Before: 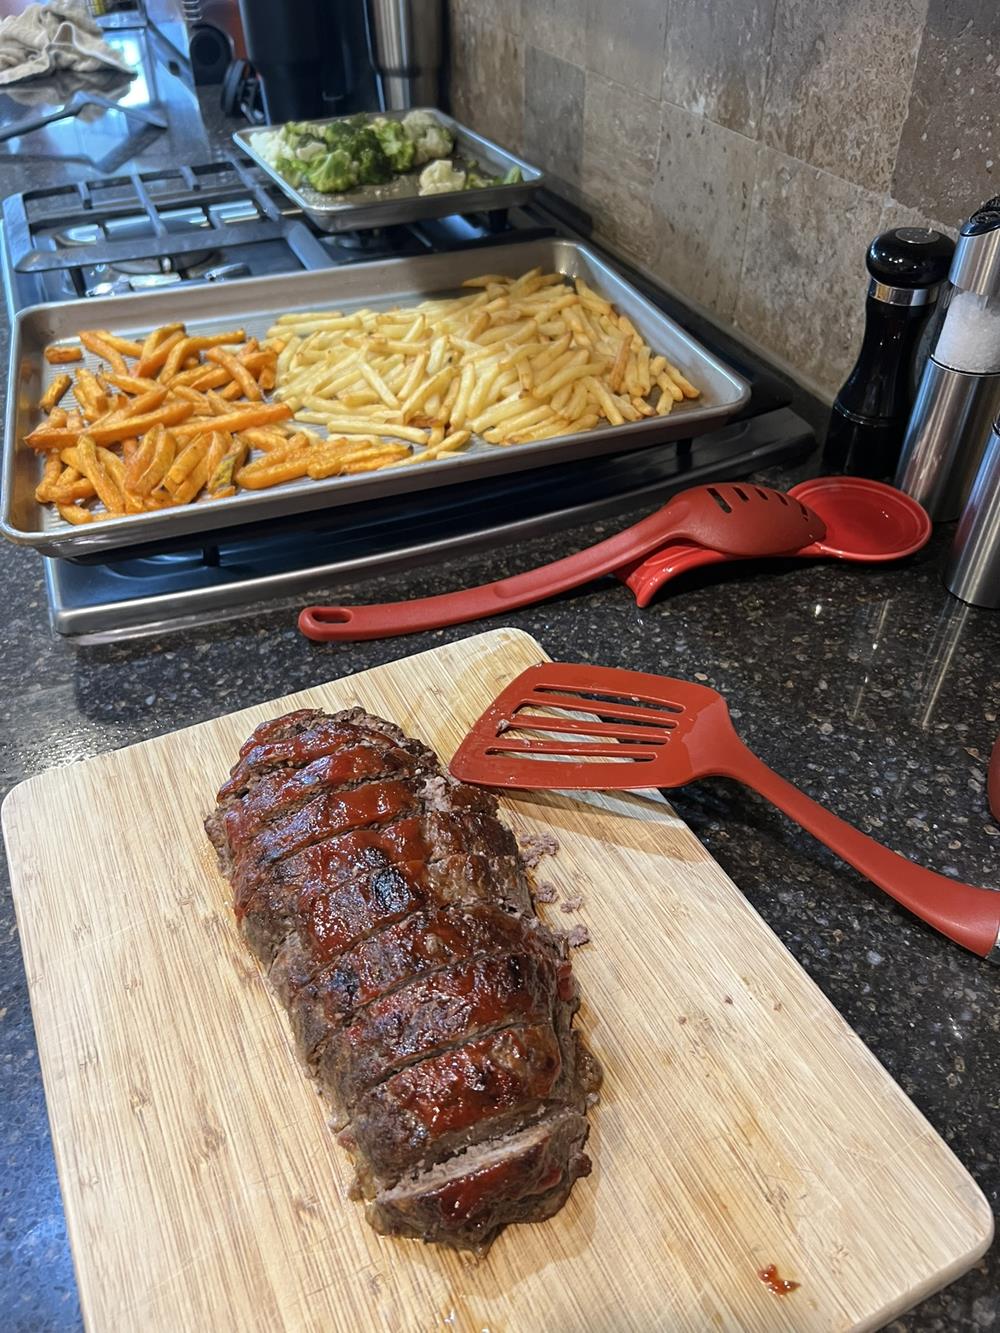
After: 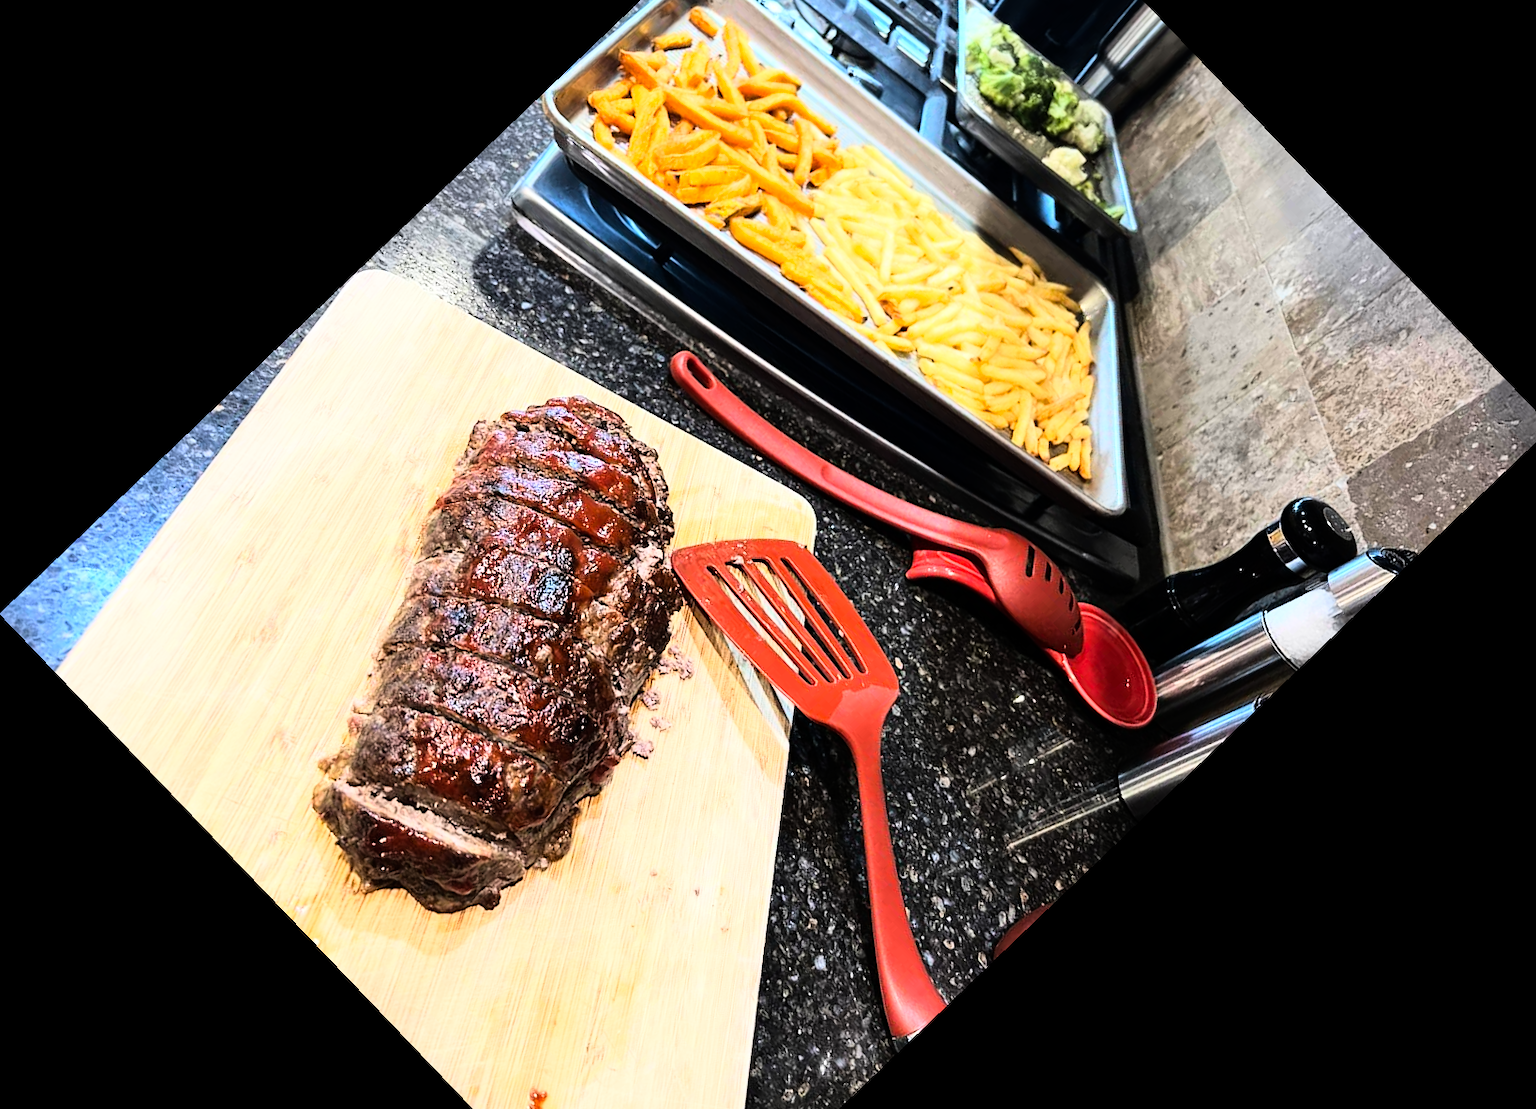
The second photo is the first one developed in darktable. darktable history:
rgb curve: curves: ch0 [(0, 0) (0.21, 0.15) (0.24, 0.21) (0.5, 0.75) (0.75, 0.96) (0.89, 0.99) (1, 1)]; ch1 [(0, 0.02) (0.21, 0.13) (0.25, 0.2) (0.5, 0.67) (0.75, 0.9) (0.89, 0.97) (1, 1)]; ch2 [(0, 0.02) (0.21, 0.13) (0.25, 0.2) (0.5, 0.67) (0.75, 0.9) (0.89, 0.97) (1, 1)], compensate middle gray true
crop and rotate: angle -46.26°, top 16.234%, right 0.912%, bottom 11.704%
